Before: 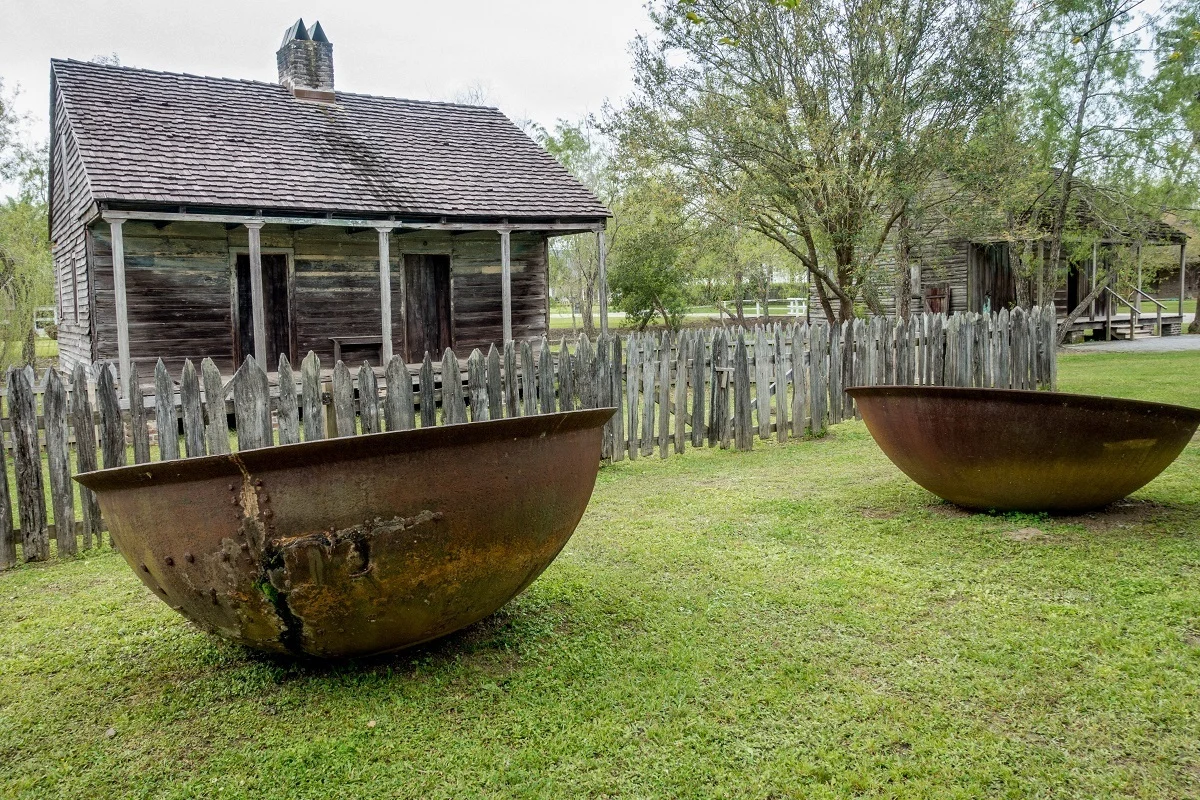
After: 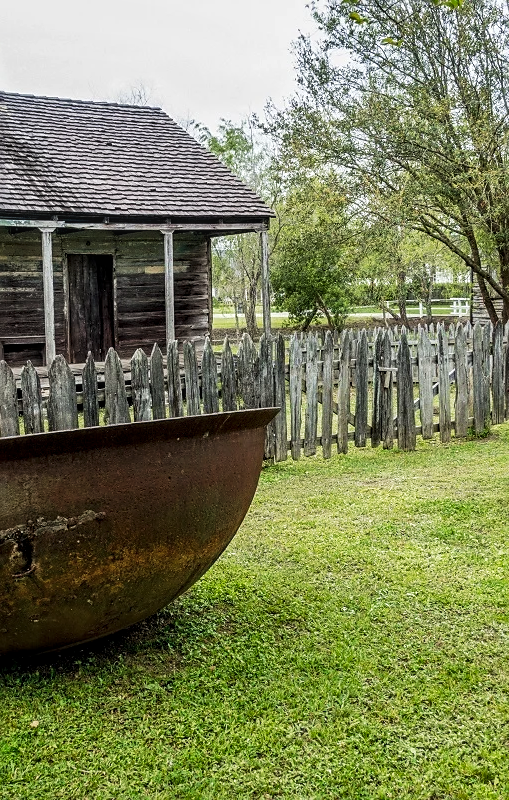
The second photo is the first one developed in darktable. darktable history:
local contrast: on, module defaults
crop: left 28.139%, right 29.382%
sharpen: radius 1.856, amount 0.409, threshold 1.657
tone curve: curves: ch0 [(0.016, 0.011) (0.204, 0.146) (0.515, 0.476) (0.78, 0.795) (1, 0.981)], preserve colors none
